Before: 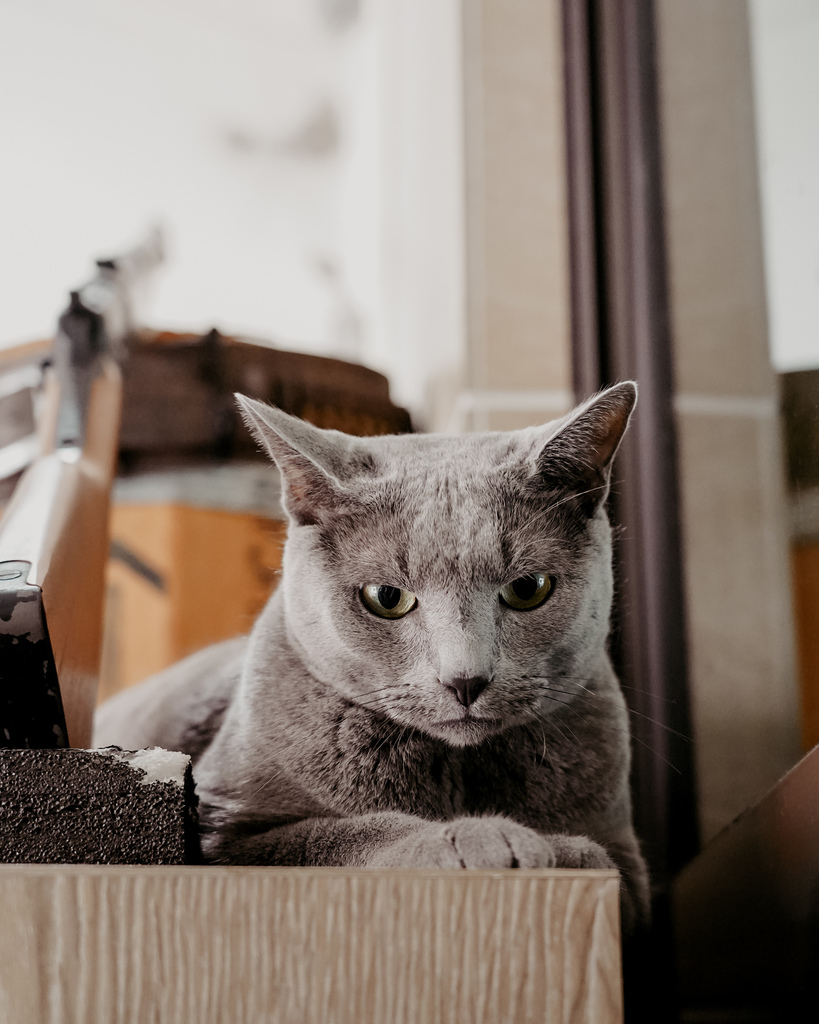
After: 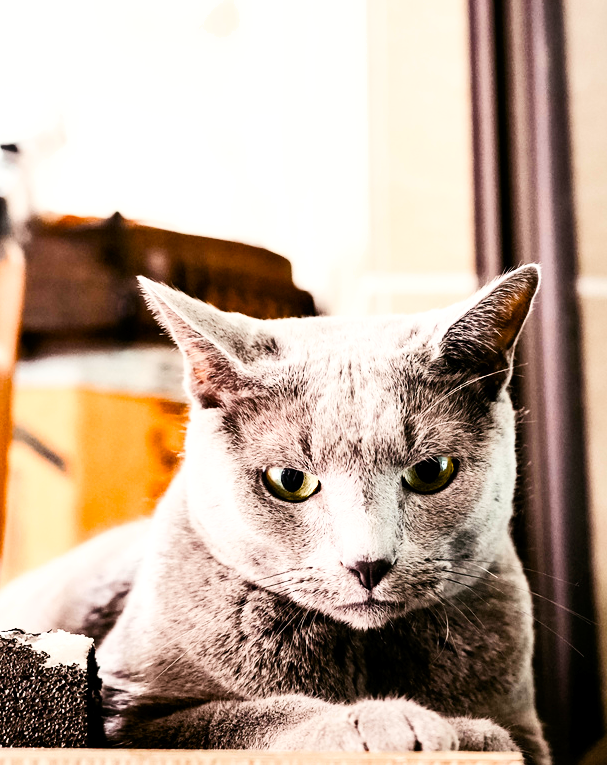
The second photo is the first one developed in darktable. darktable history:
crop and rotate: left 11.845%, top 11.46%, right 13.966%, bottom 13.763%
exposure: black level correction 0.001, exposure 0.499 EV, compensate highlight preservation false
base curve: curves: ch0 [(0, 0) (0.007, 0.004) (0.027, 0.03) (0.046, 0.07) (0.207, 0.54) (0.442, 0.872) (0.673, 0.972) (1, 1)]
shadows and highlights: white point adjustment 0.983, soften with gaussian
color balance rgb: perceptual saturation grading › global saturation 24.694%, perceptual saturation grading › highlights -50.695%, perceptual saturation grading › mid-tones 19.489%, perceptual saturation grading › shadows 61.349%
